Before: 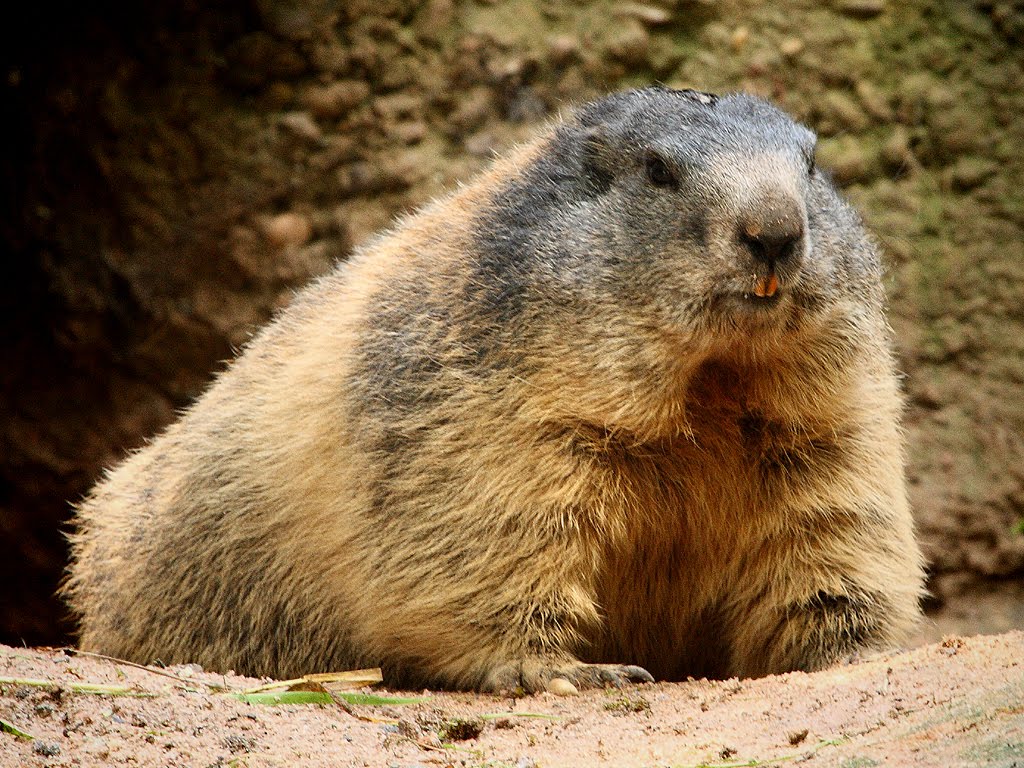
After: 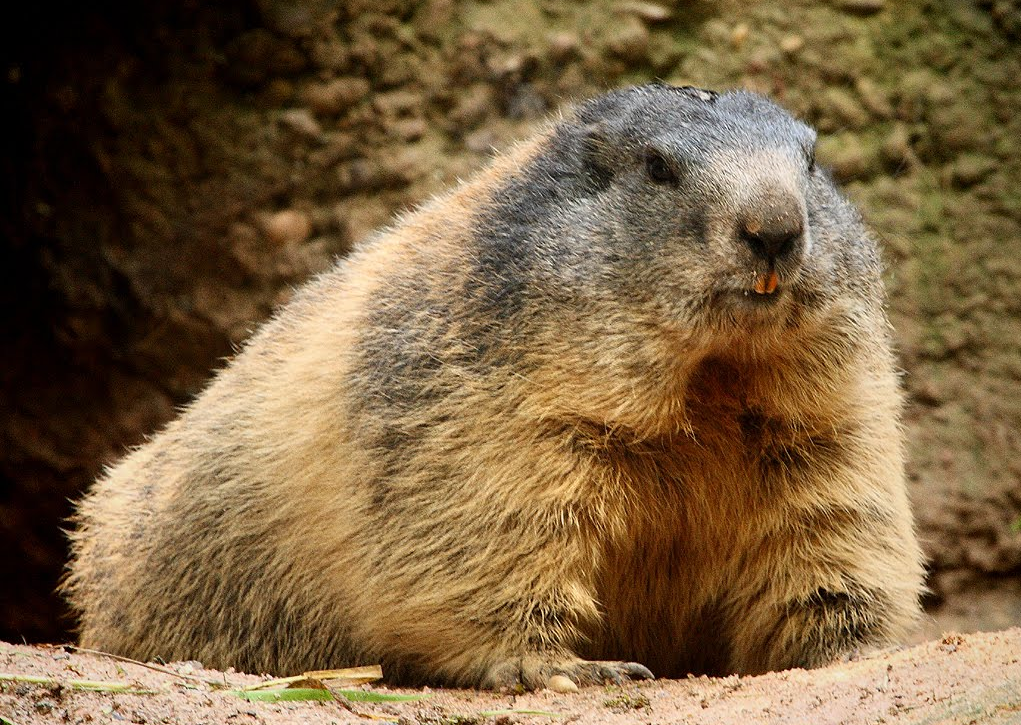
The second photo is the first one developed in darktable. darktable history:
crop: top 0.448%, right 0.264%, bottom 5.045%
exposure: compensate highlight preservation false
